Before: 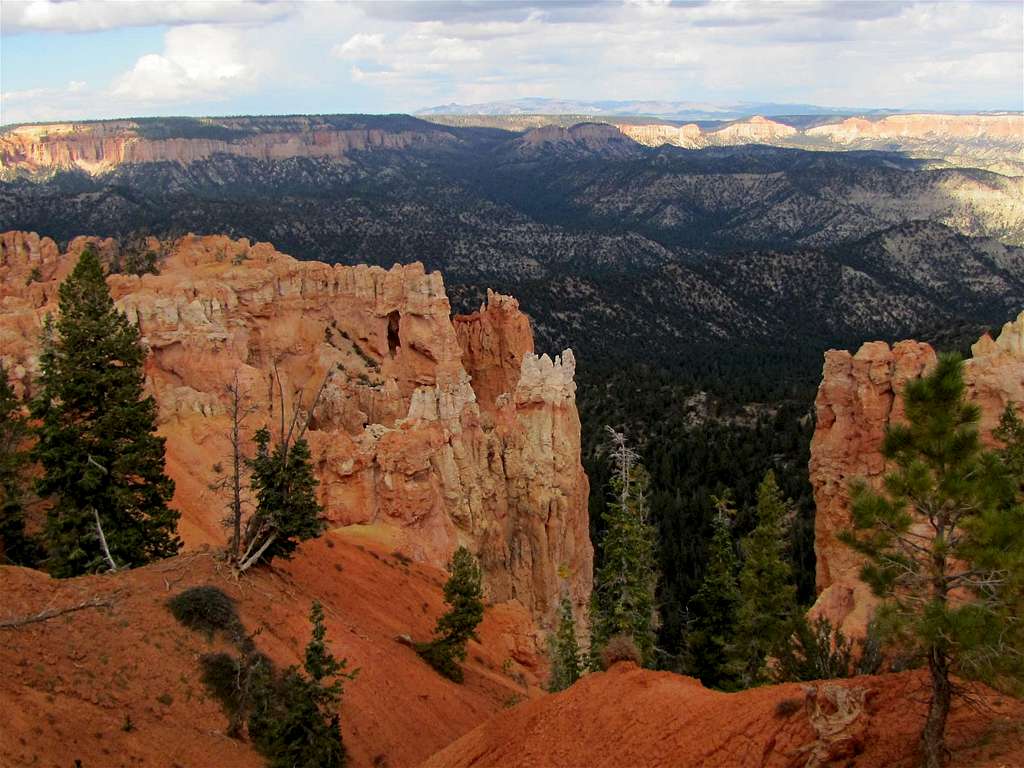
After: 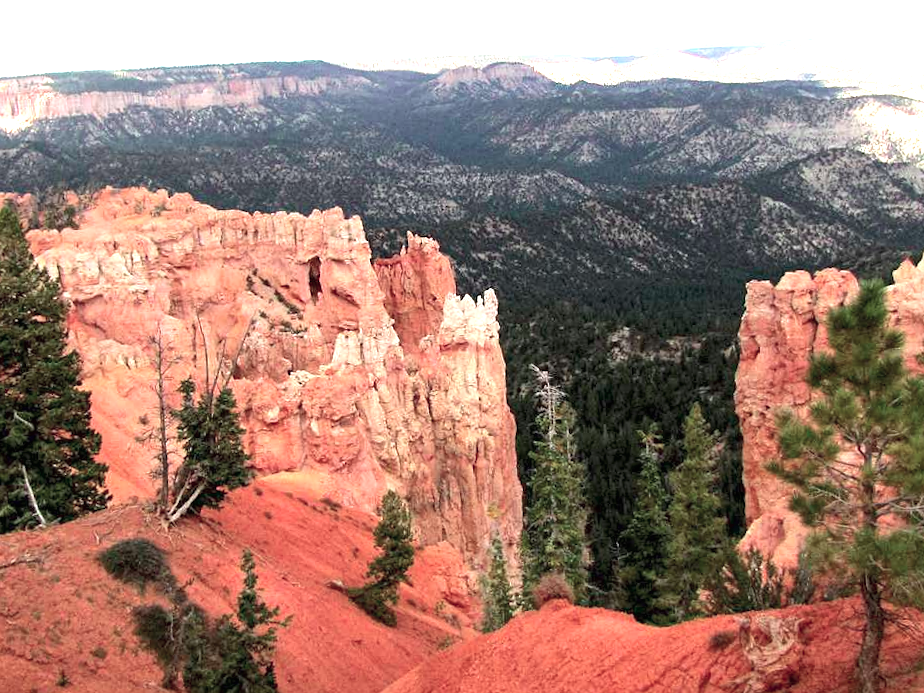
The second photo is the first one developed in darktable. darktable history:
crop and rotate: angle 1.96°, left 5.673%, top 5.673%
color contrast: blue-yellow contrast 0.62
exposure: black level correction 0, exposure 1.6 EV, compensate exposure bias true, compensate highlight preservation false
